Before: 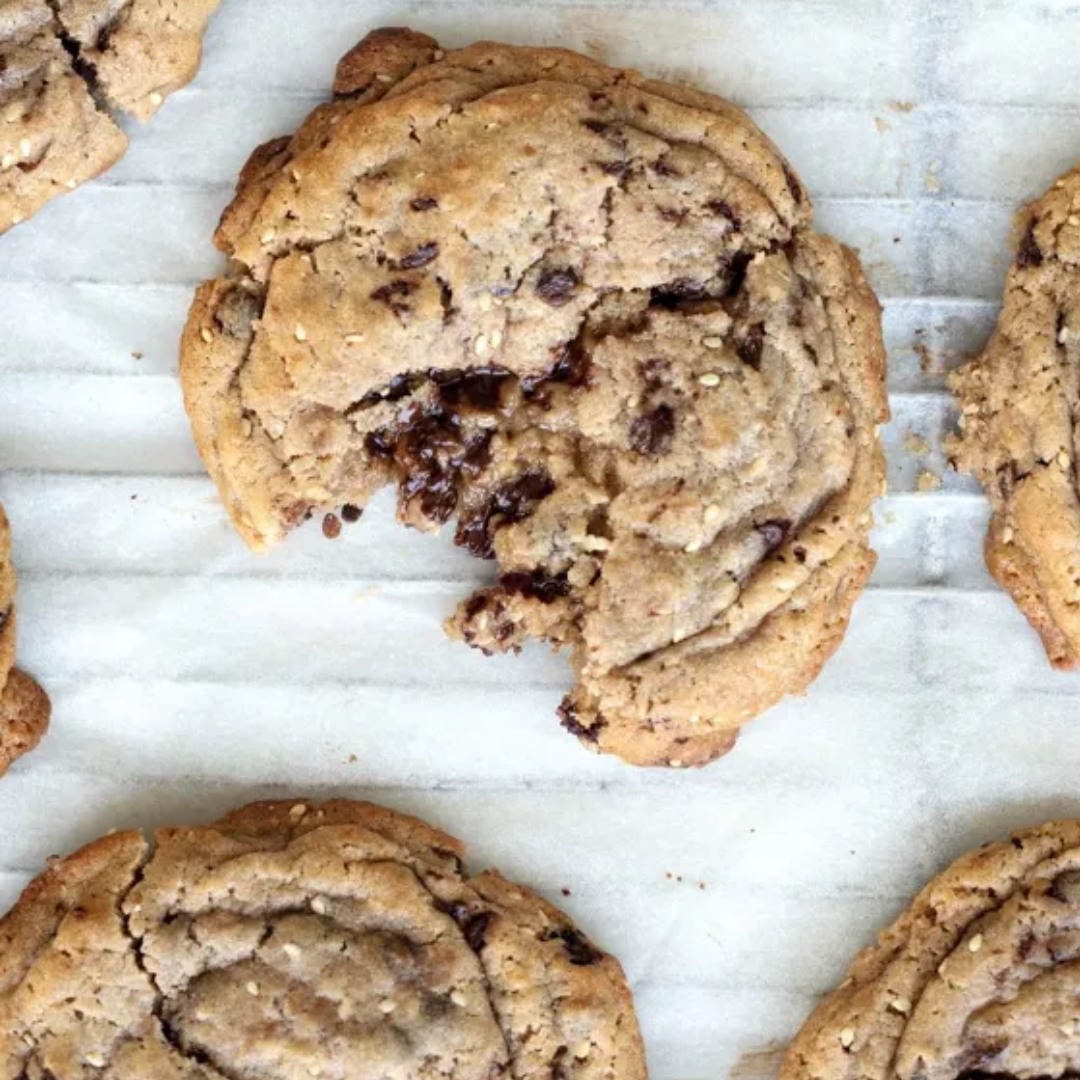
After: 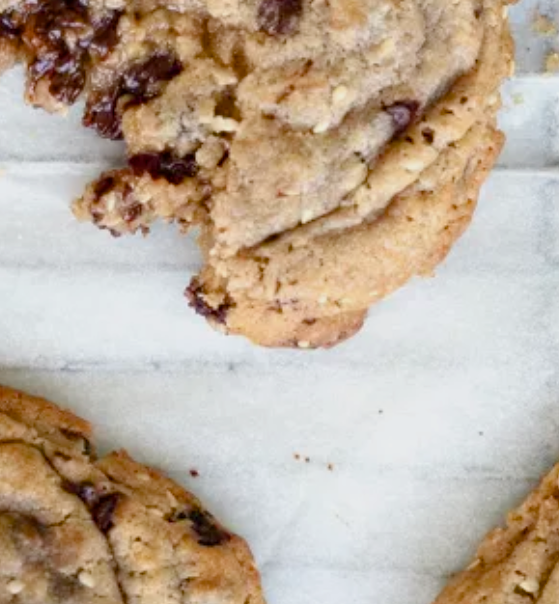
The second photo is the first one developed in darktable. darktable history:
crop: left 34.479%, top 38.822%, right 13.718%, bottom 5.172%
color balance rgb: shadows lift › chroma 1%, shadows lift › hue 113°, highlights gain › chroma 0.2%, highlights gain › hue 333°, perceptual saturation grading › global saturation 20%, perceptual saturation grading › highlights -25%, perceptual saturation grading › shadows 25%, contrast -10%
